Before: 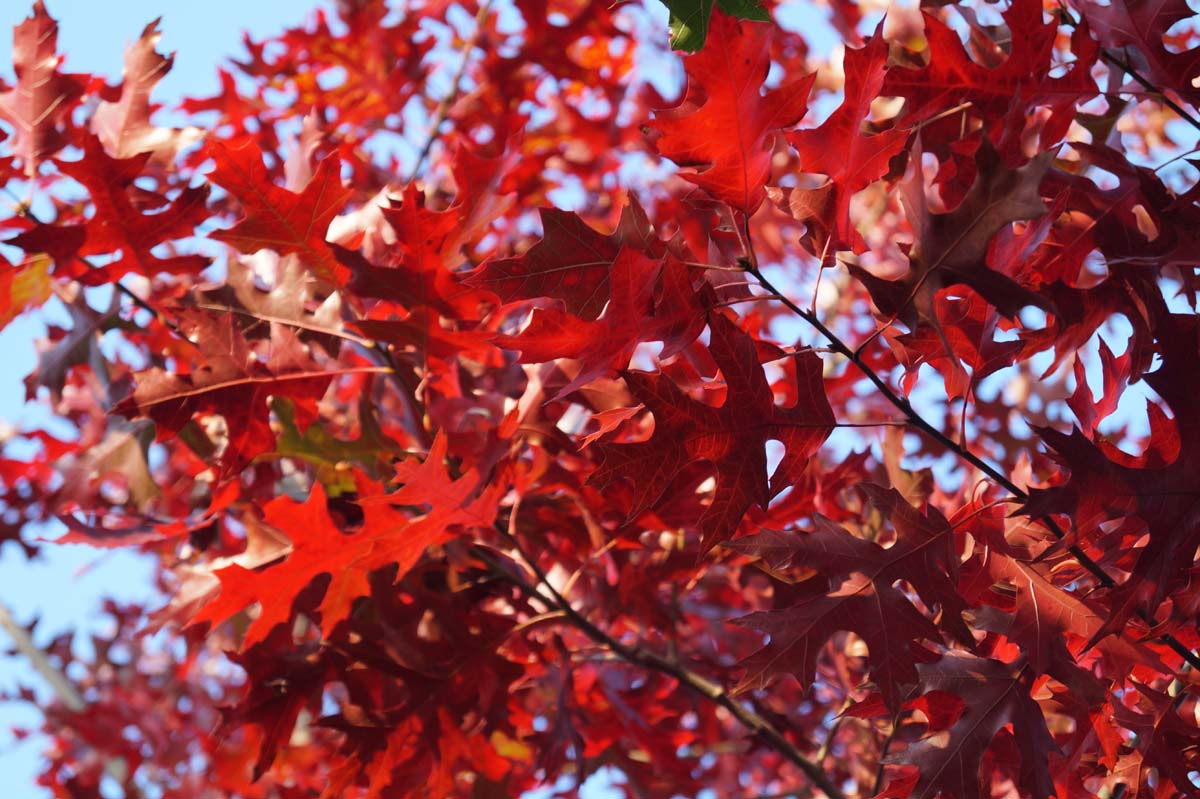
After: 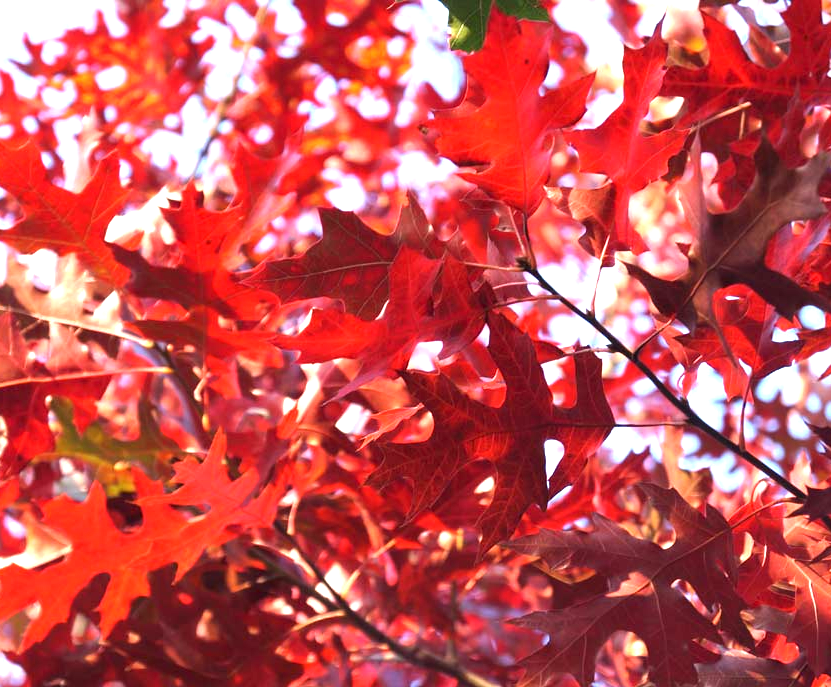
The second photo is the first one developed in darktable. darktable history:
local contrast: mode bilateral grid, contrast 100, coarseness 100, detail 108%, midtone range 0.2
crop: left 18.479%, right 12.2%, bottom 13.971%
exposure: black level correction 0, exposure 1.2 EV, compensate highlight preservation false
